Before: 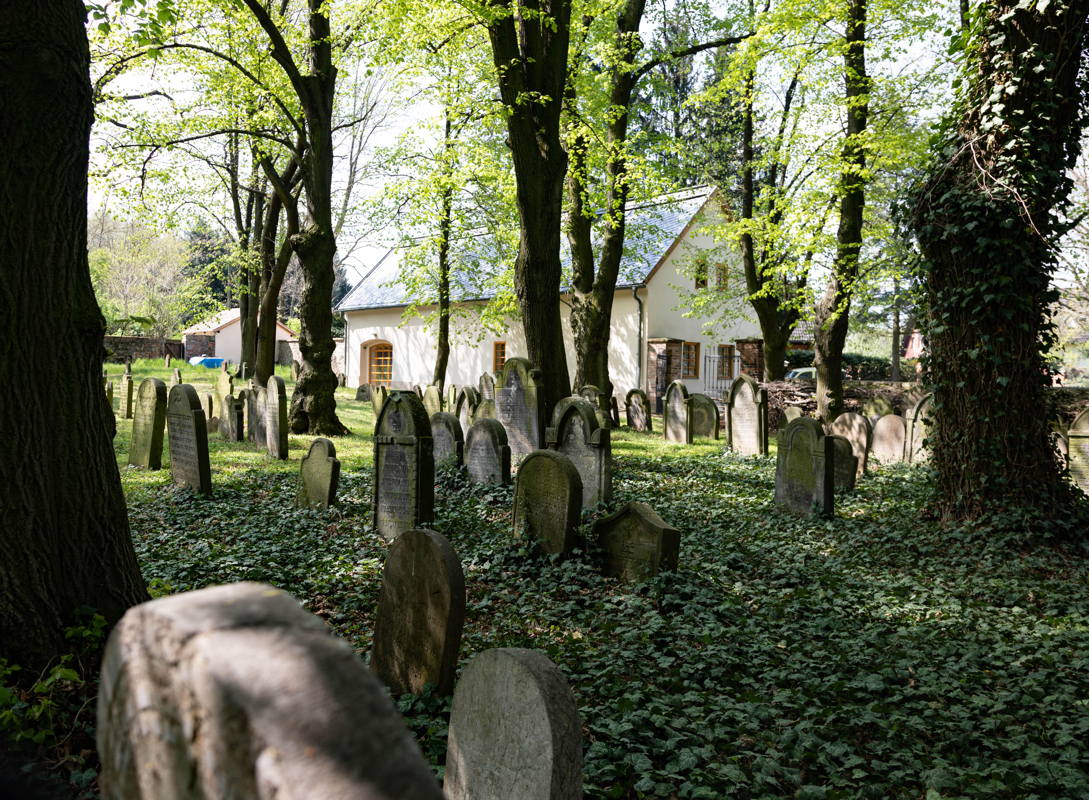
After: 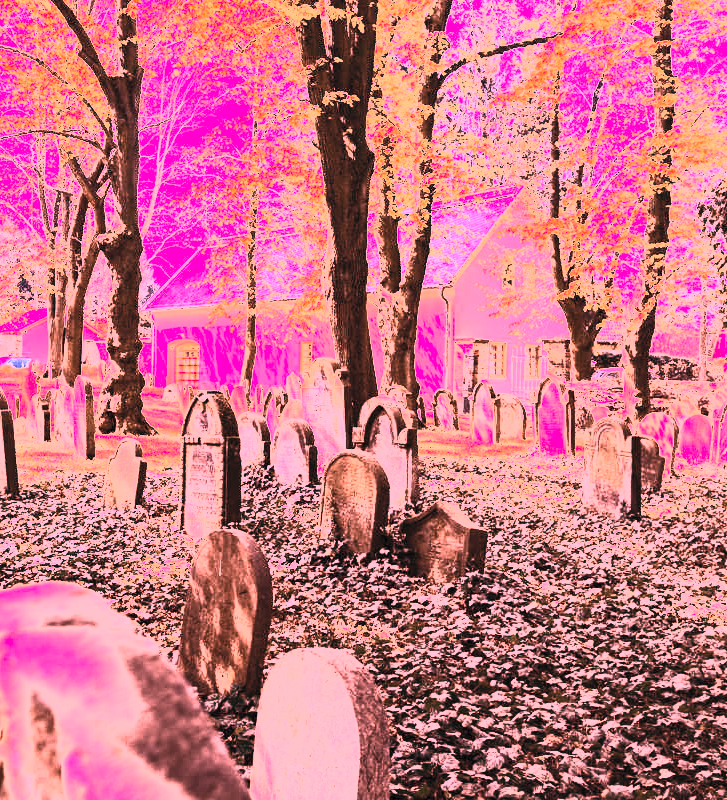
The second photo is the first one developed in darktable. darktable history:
contrast brightness saturation: contrast 0.57, brightness 0.57, saturation -0.34
white balance: red 4.26, blue 1.802
crop and rotate: left 17.732%, right 15.423%
